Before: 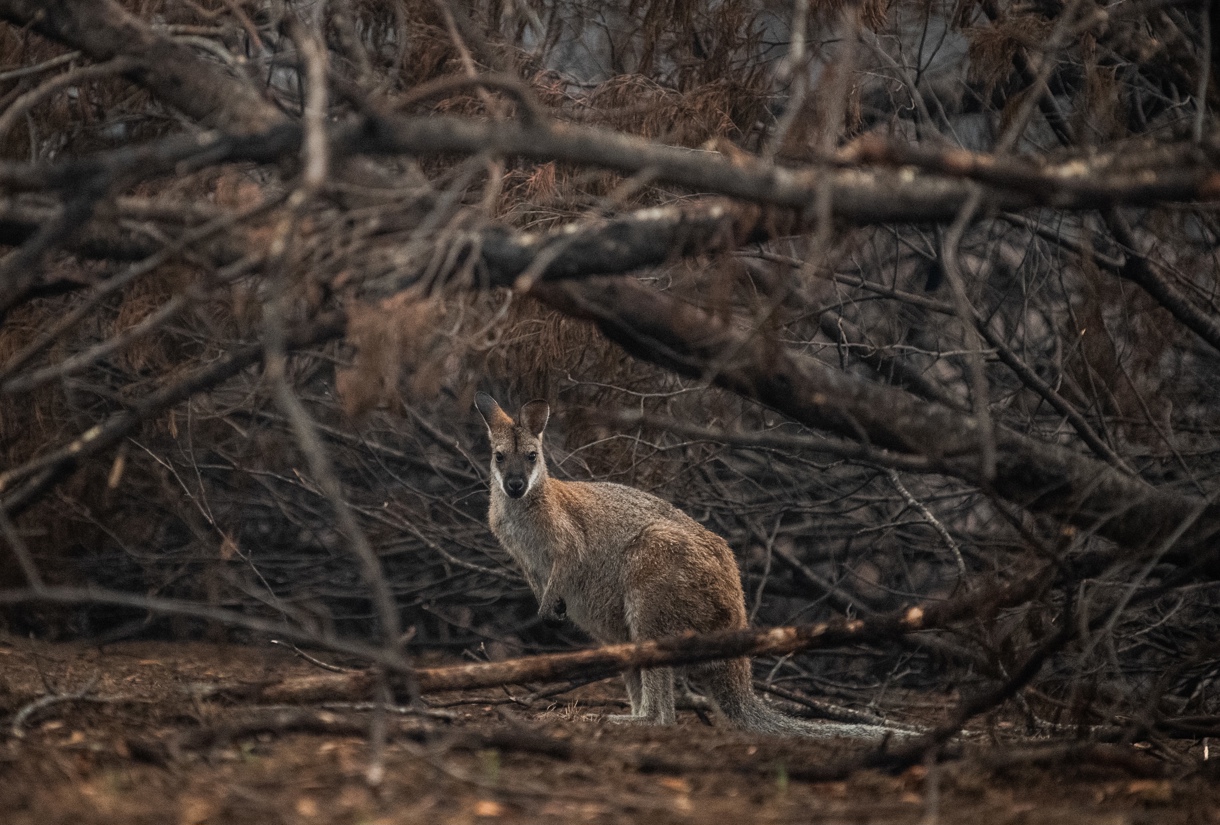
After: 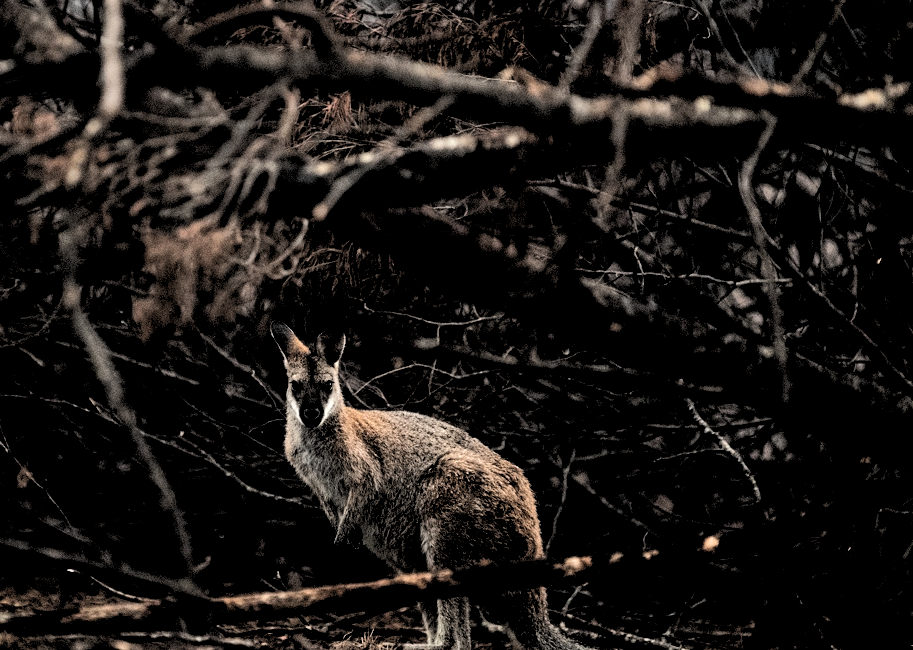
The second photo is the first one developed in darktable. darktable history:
rgb levels: levels [[0.034, 0.472, 0.904], [0, 0.5, 1], [0, 0.5, 1]]
crop: left 16.768%, top 8.653%, right 8.362%, bottom 12.485%
shadows and highlights: radius 125.46, shadows 30.51, highlights -30.51, low approximation 0.01, soften with gaussian
tone equalizer: -8 EV -0.75 EV, -7 EV -0.7 EV, -6 EV -0.6 EV, -5 EV -0.4 EV, -3 EV 0.4 EV, -2 EV 0.6 EV, -1 EV 0.7 EV, +0 EV 0.75 EV, edges refinement/feathering 500, mask exposure compensation -1.57 EV, preserve details no
